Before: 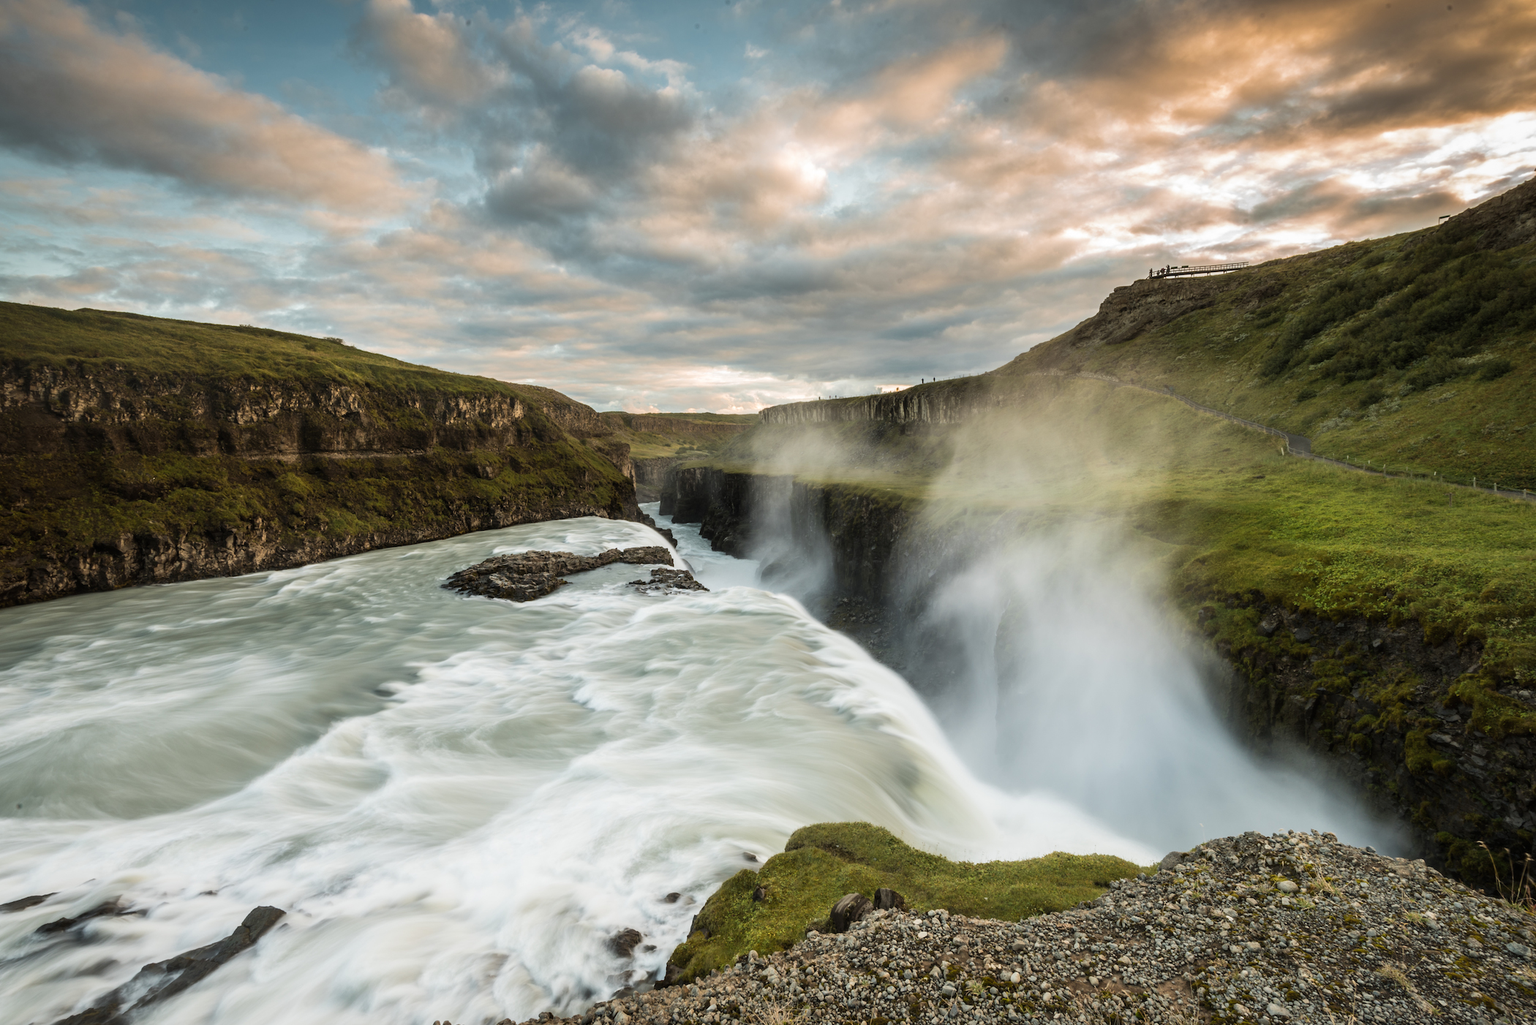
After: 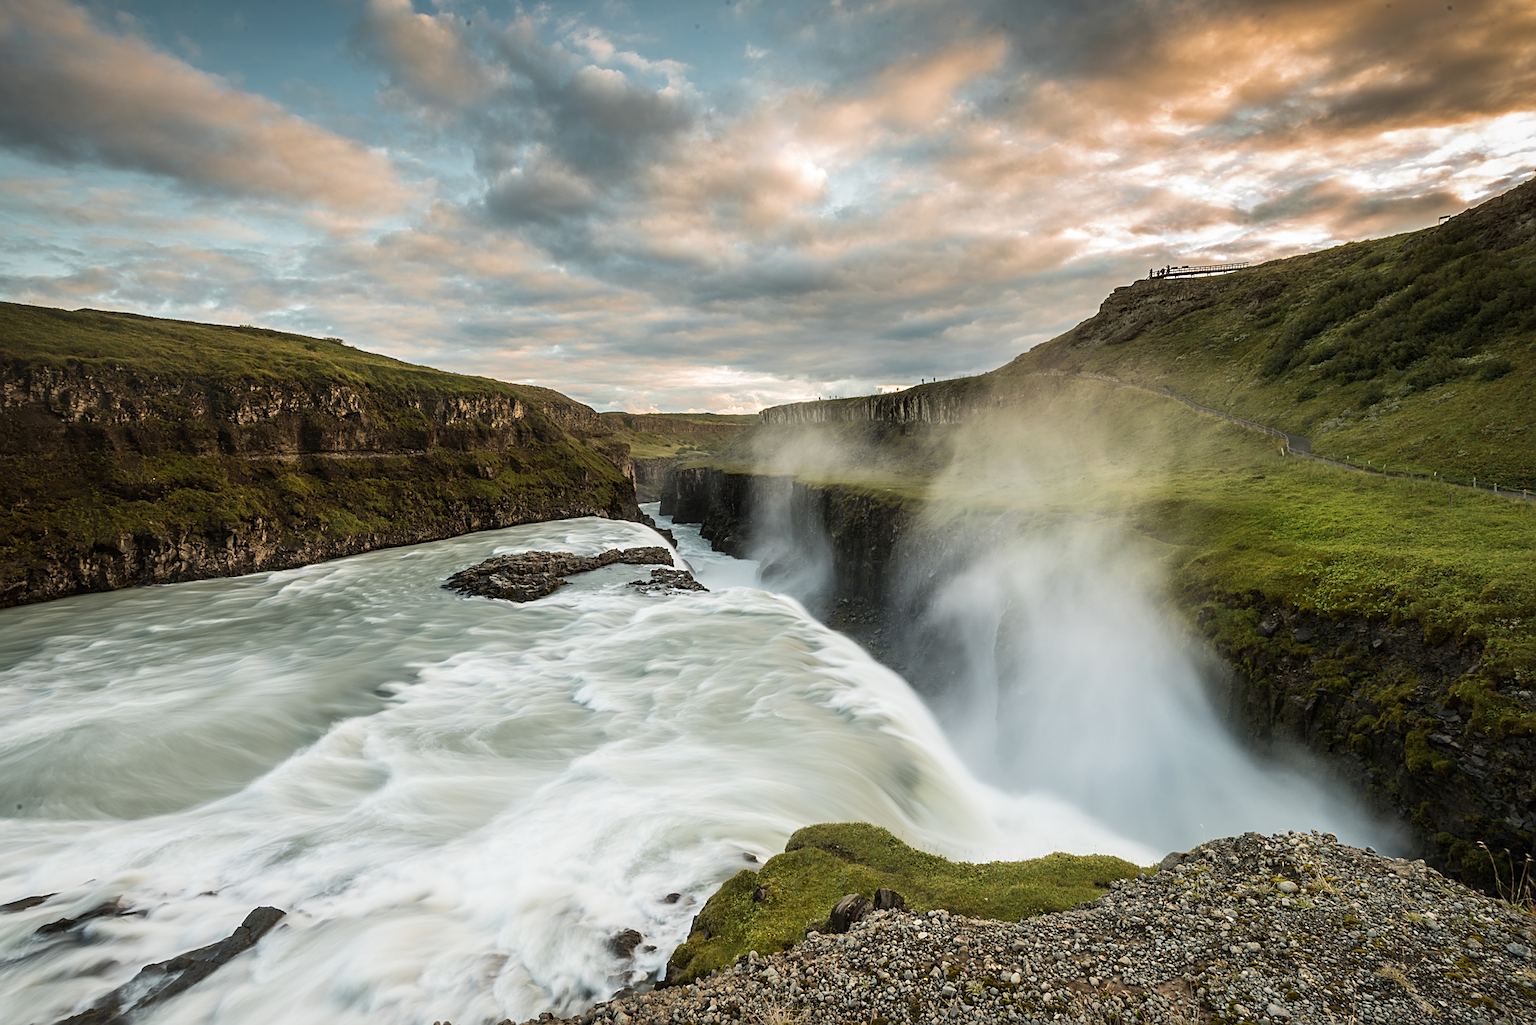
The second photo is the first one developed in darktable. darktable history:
sharpen: on, module defaults
color zones: curves: ch1 [(0, 0.513) (0.143, 0.524) (0.286, 0.511) (0.429, 0.506) (0.571, 0.503) (0.714, 0.503) (0.857, 0.508) (1, 0.513)]
tone equalizer: on, module defaults
